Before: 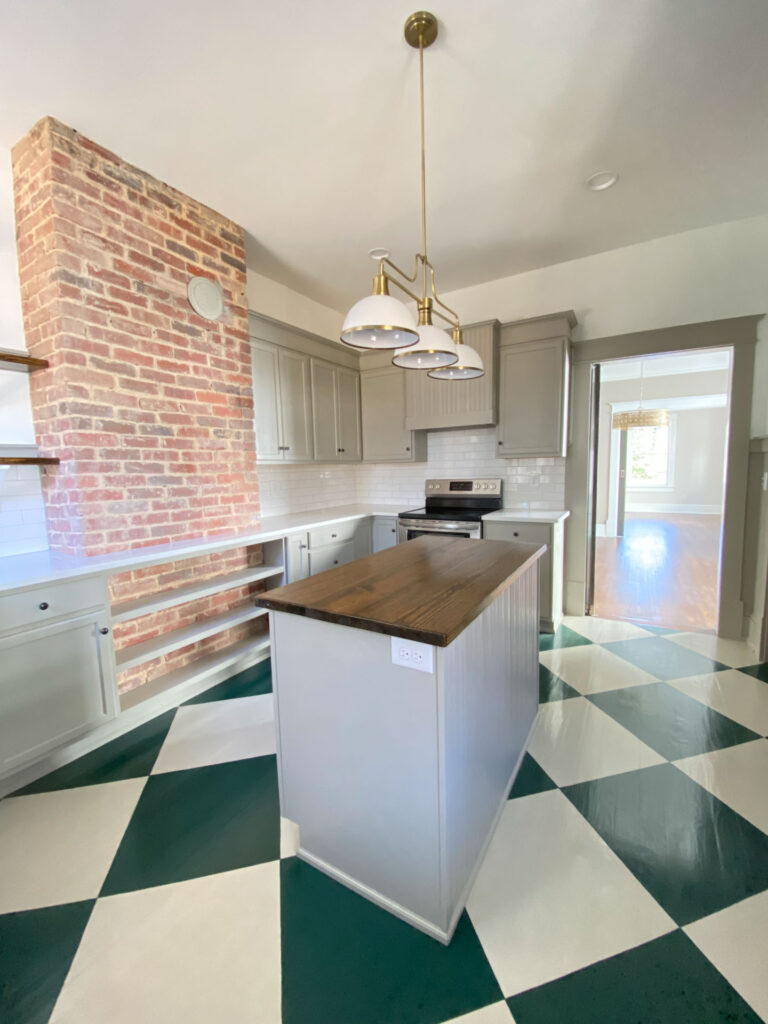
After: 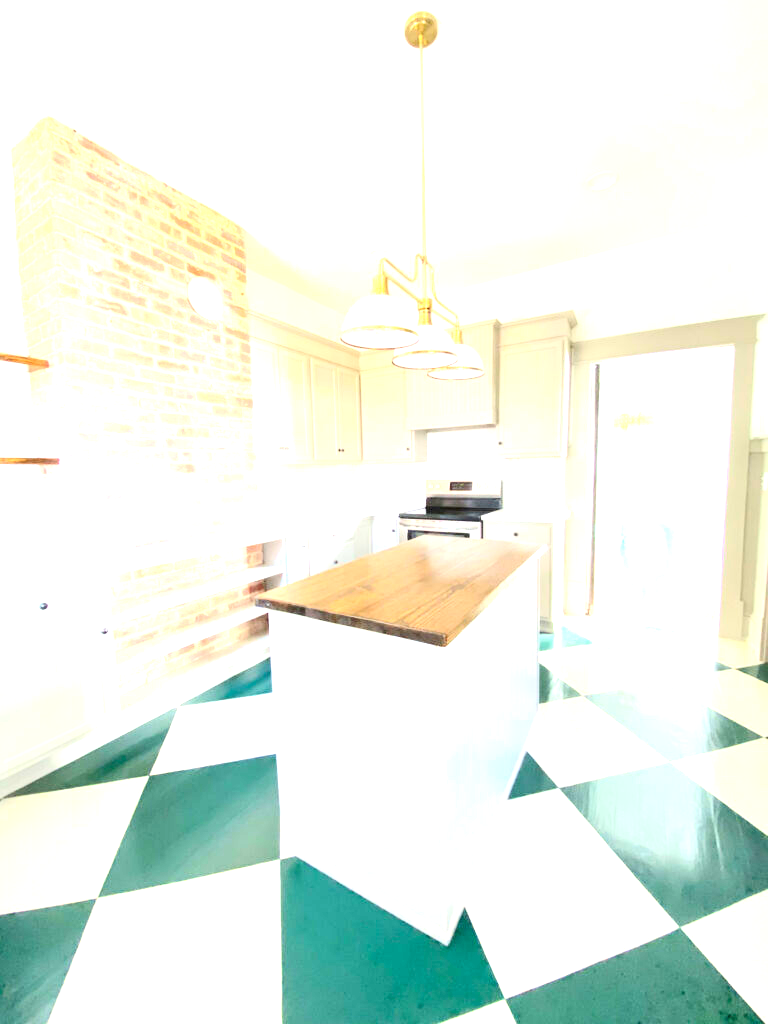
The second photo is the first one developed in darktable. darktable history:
contrast brightness saturation: contrast 0.195, brightness 0.168, saturation 0.222
exposure: exposure 2.237 EV, compensate exposure bias true, compensate highlight preservation false
